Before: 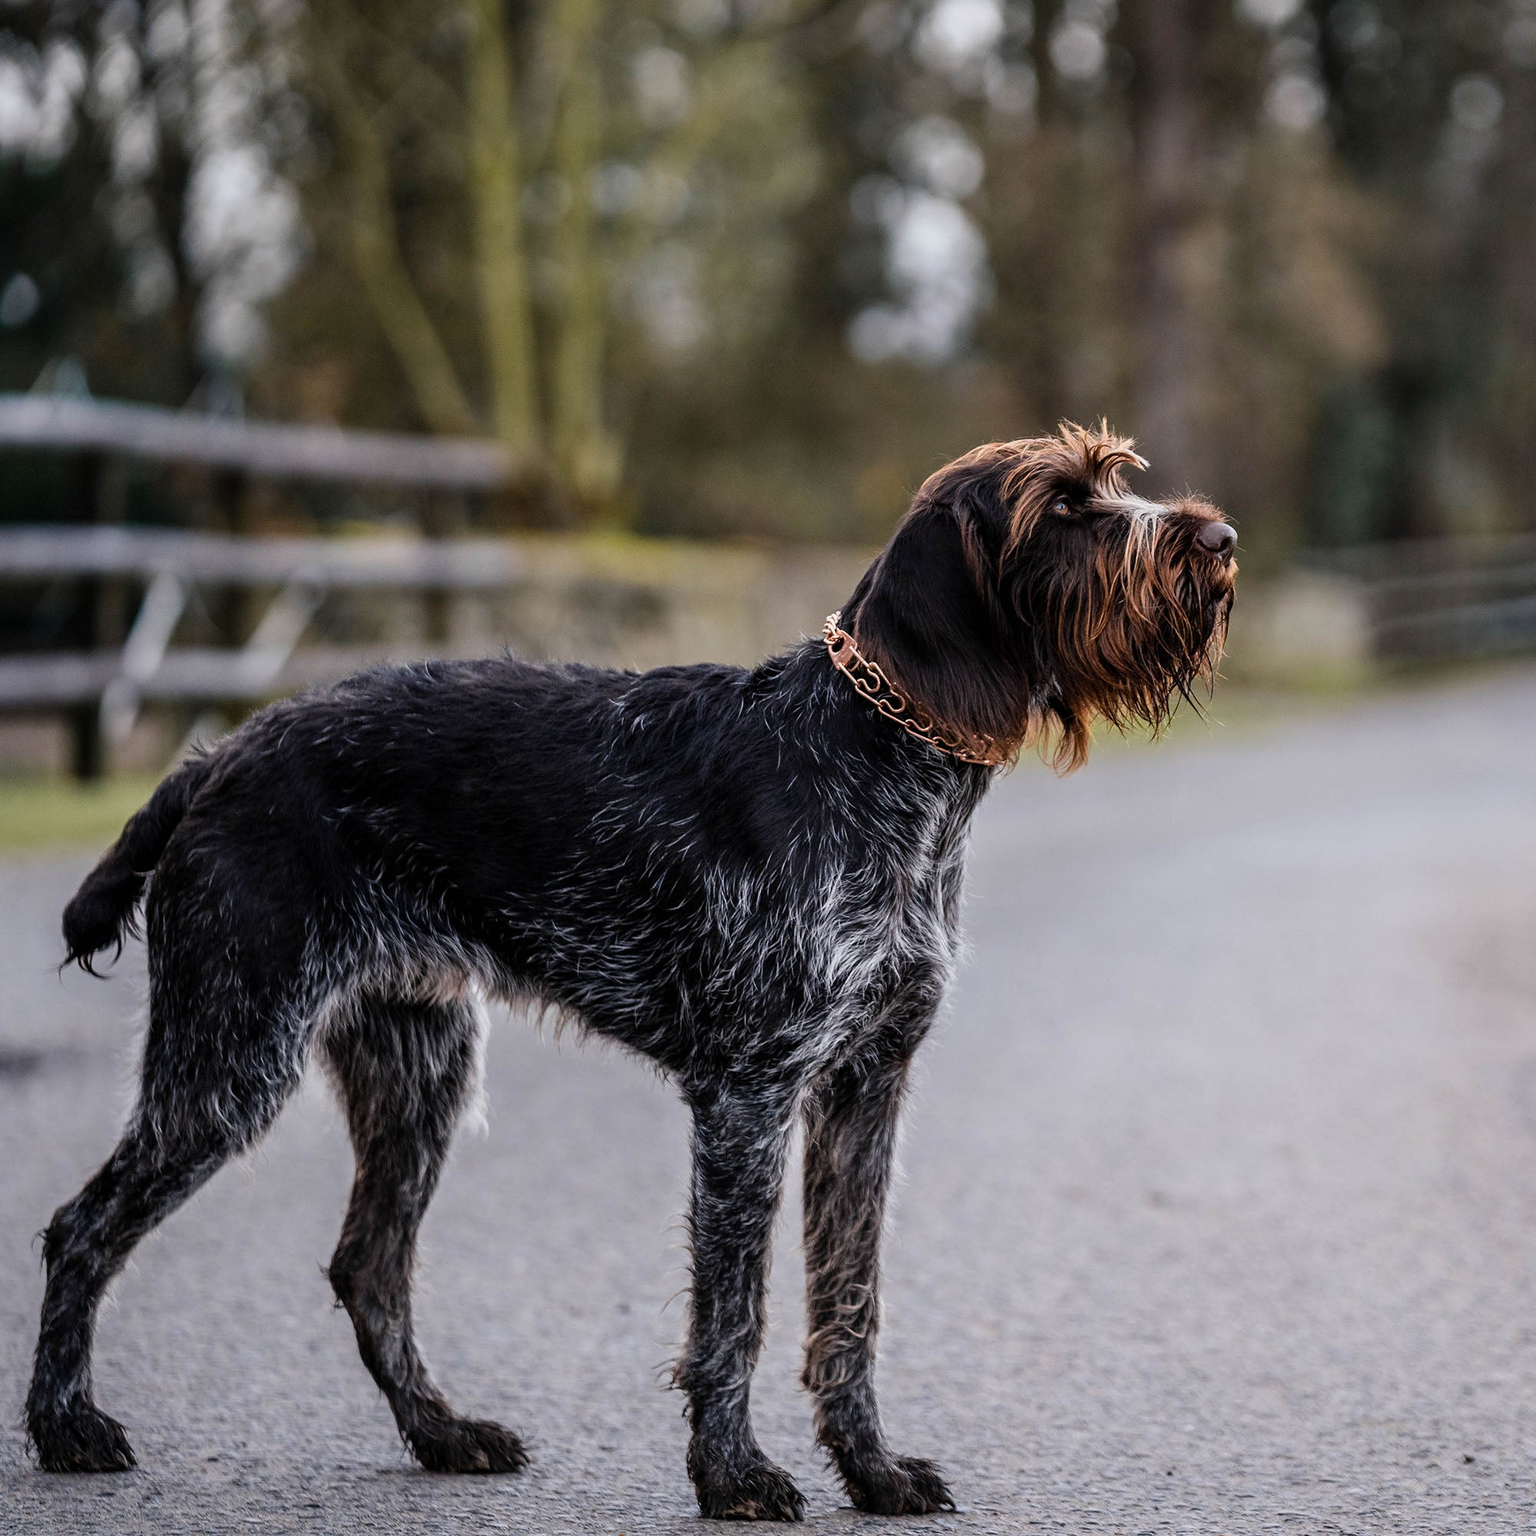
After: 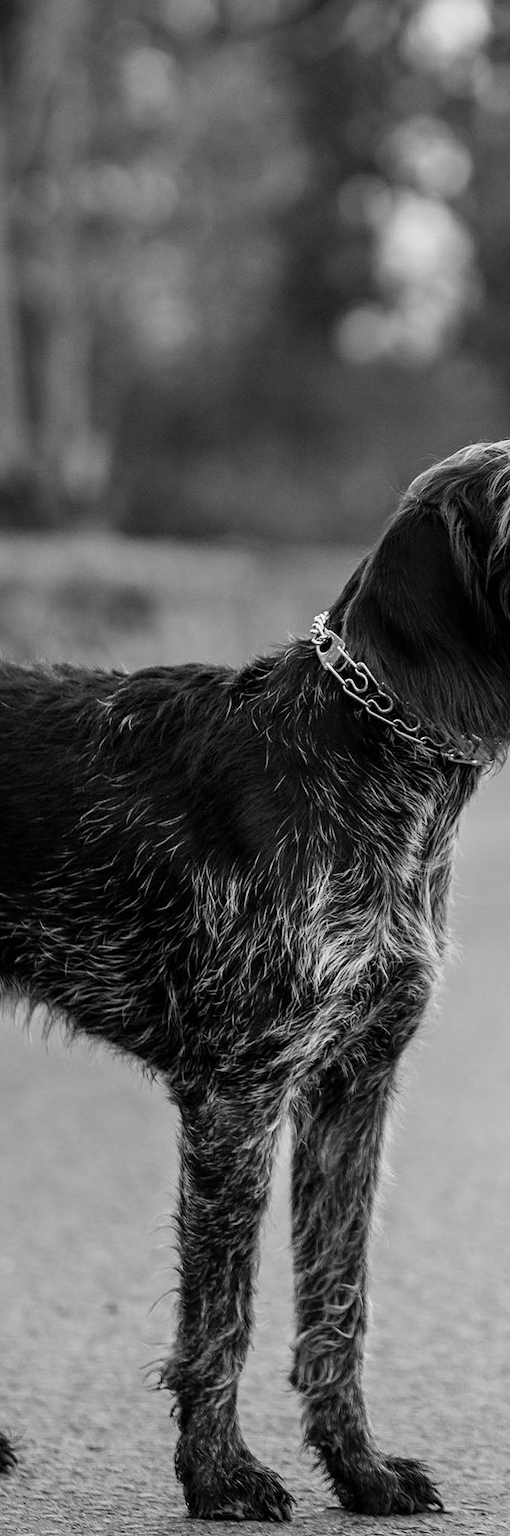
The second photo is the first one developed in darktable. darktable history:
monochrome: on, module defaults
crop: left 33.36%, right 33.36%
